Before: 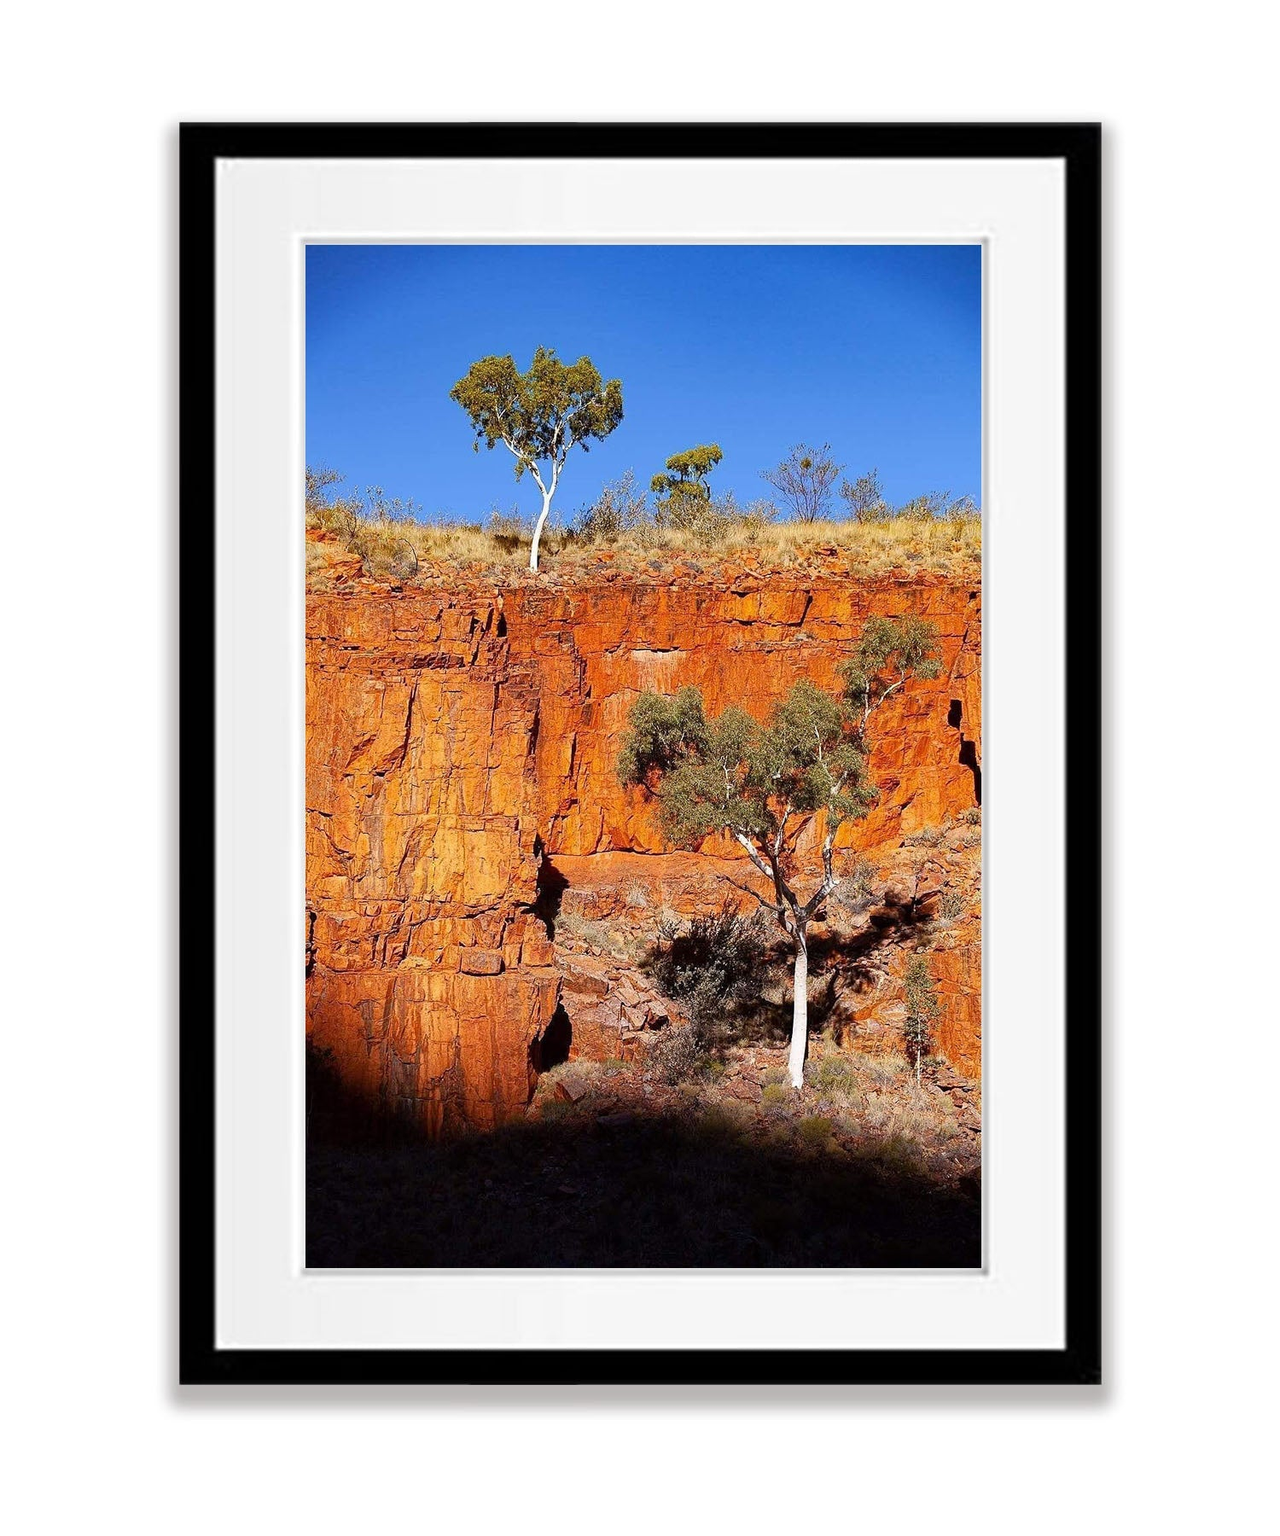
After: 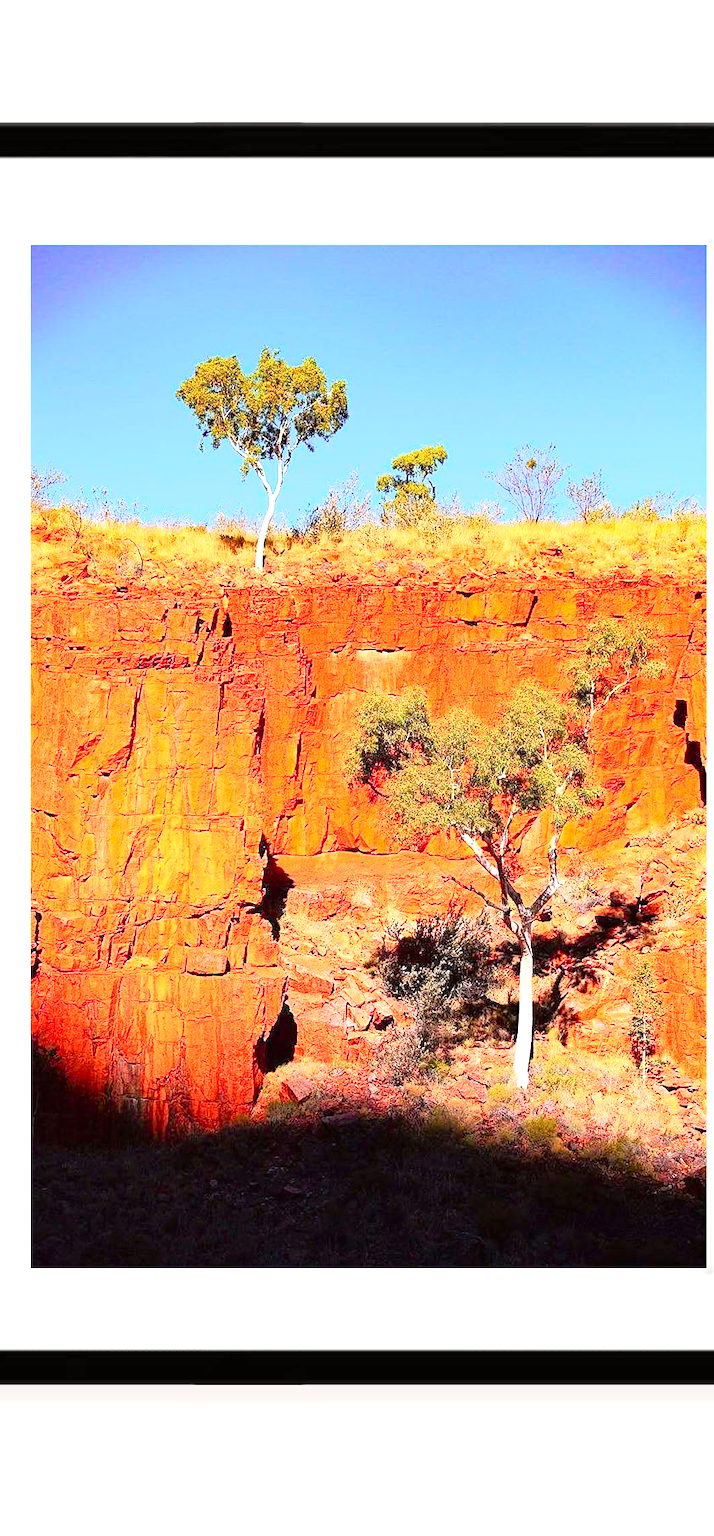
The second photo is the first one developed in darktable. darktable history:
crop: left 21.475%, right 22.675%
tone curve: curves: ch0 [(0, 0.005) (0.103, 0.097) (0.18, 0.22) (0.378, 0.482) (0.504, 0.631) (0.663, 0.801) (0.834, 0.914) (1, 0.971)]; ch1 [(0, 0) (0.172, 0.123) (0.324, 0.253) (0.396, 0.388) (0.478, 0.461) (0.499, 0.498) (0.522, 0.528) (0.604, 0.692) (0.704, 0.818) (1, 1)]; ch2 [(0, 0) (0.411, 0.424) (0.496, 0.5) (0.515, 0.519) (0.555, 0.585) (0.628, 0.703) (1, 1)], color space Lab, independent channels, preserve colors none
exposure: black level correction 0, exposure 1.097 EV, compensate highlight preservation false
